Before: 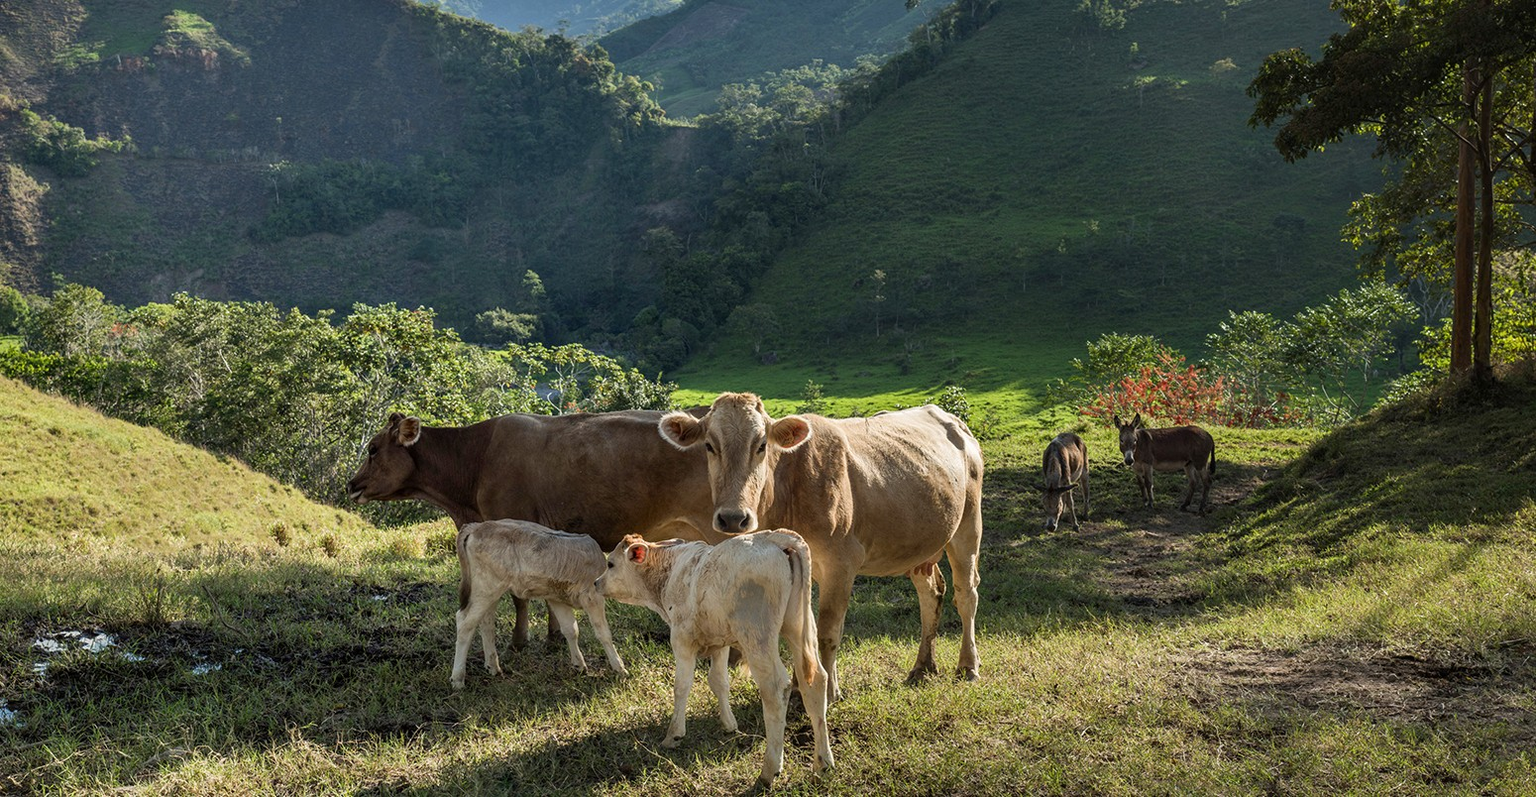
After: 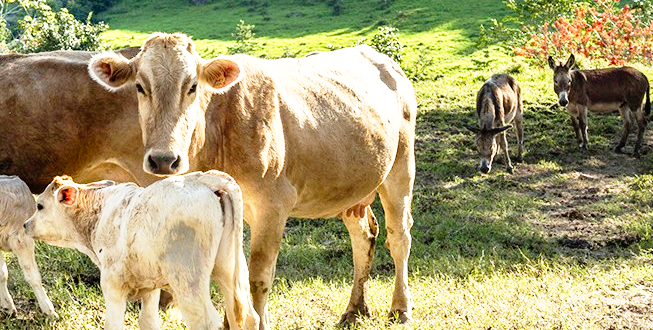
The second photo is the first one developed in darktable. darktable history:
crop: left 37.221%, top 45.169%, right 20.63%, bottom 13.777%
exposure: exposure 0.485 EV, compensate highlight preservation false
base curve: curves: ch0 [(0, 0) (0.012, 0.01) (0.073, 0.168) (0.31, 0.711) (0.645, 0.957) (1, 1)], preserve colors none
